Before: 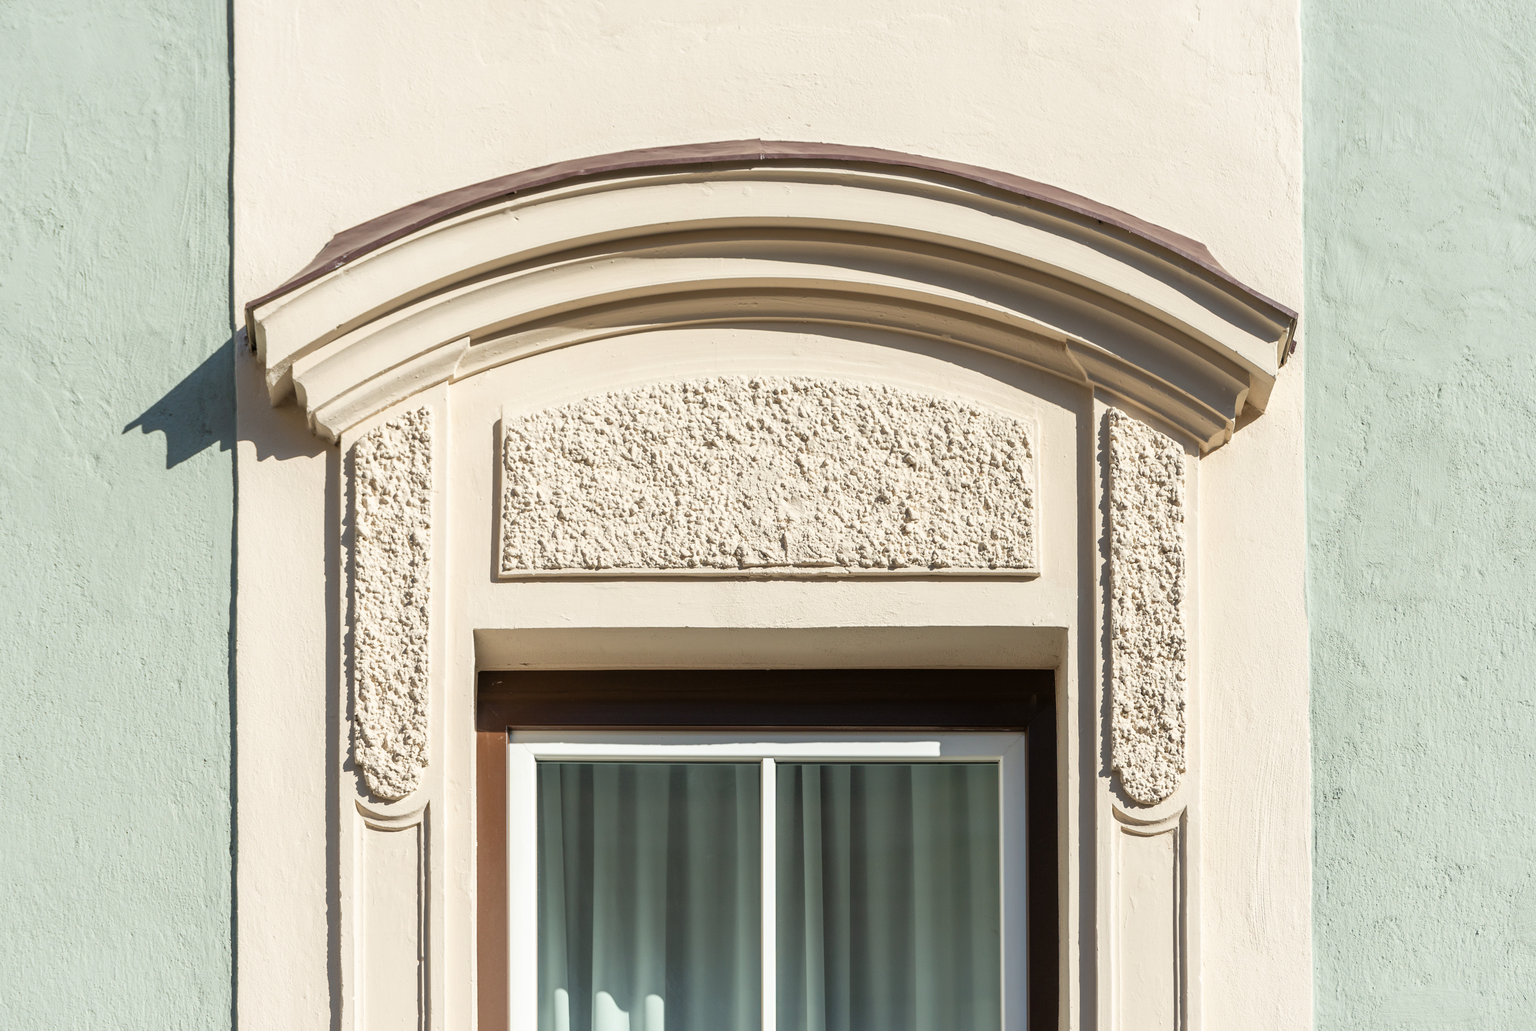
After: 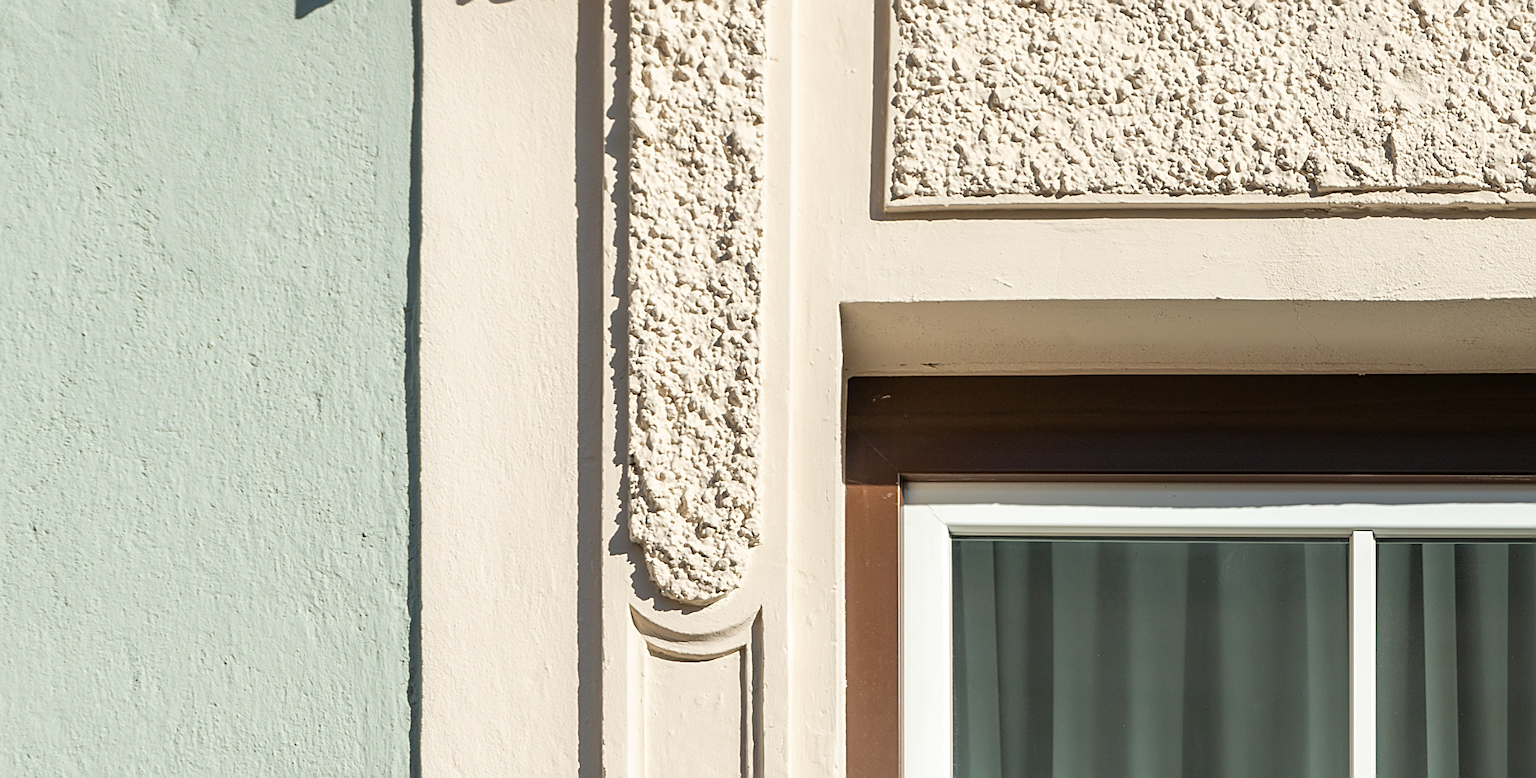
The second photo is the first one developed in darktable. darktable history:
crop: top 44.483%, right 43.593%, bottom 12.892%
sharpen: on, module defaults
